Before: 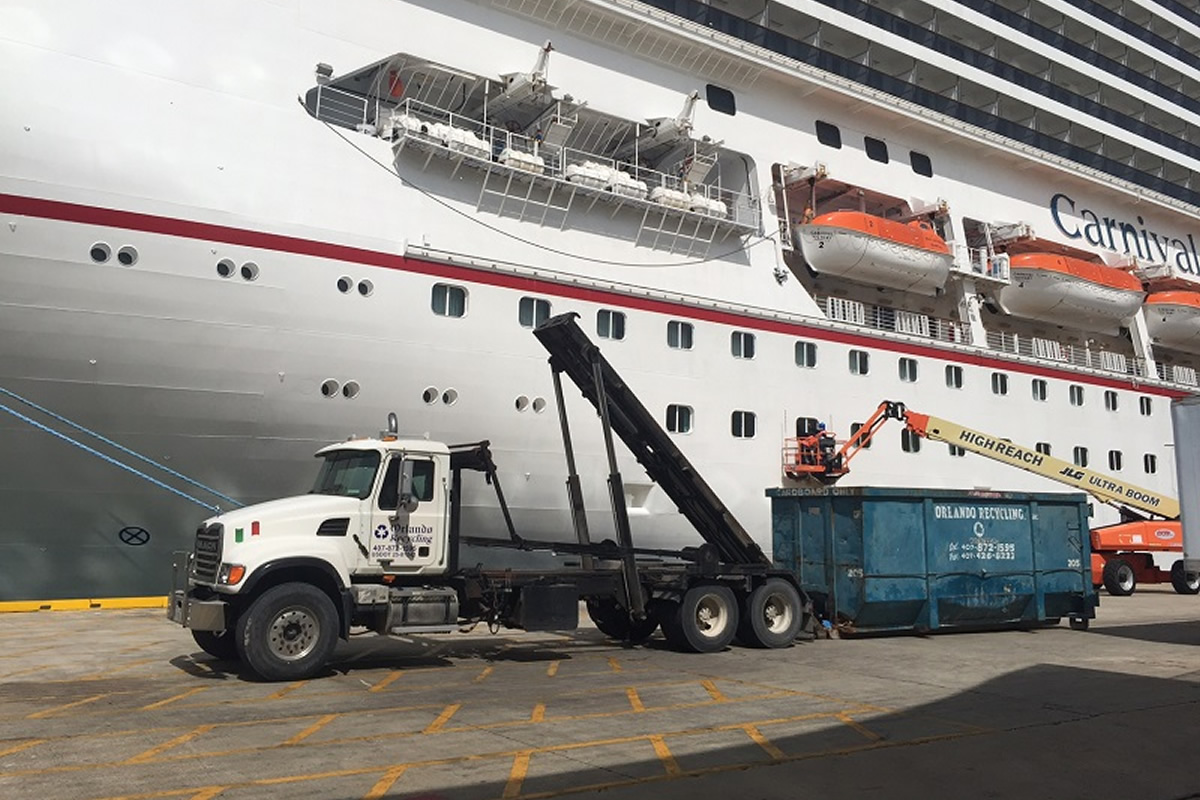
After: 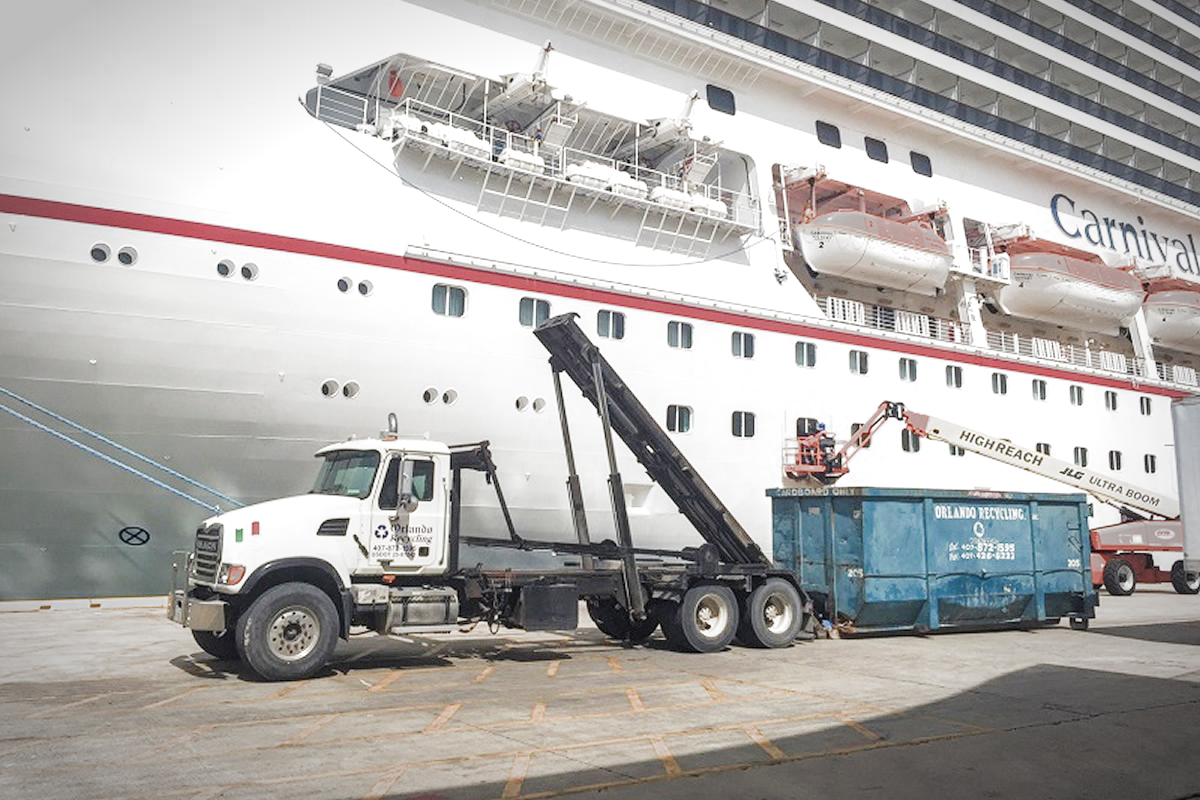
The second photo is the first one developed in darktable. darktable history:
filmic rgb: black relative exposure -7.97 EV, white relative exposure 4.02 EV, hardness 4.18, contrast 0.924, add noise in highlights 0.001, preserve chrominance max RGB, color science v3 (2019), use custom middle-gray values true, contrast in highlights soft
vignetting: automatic ratio true
local contrast: on, module defaults
exposure: black level correction 0, exposure 1.895 EV, compensate highlight preservation false
